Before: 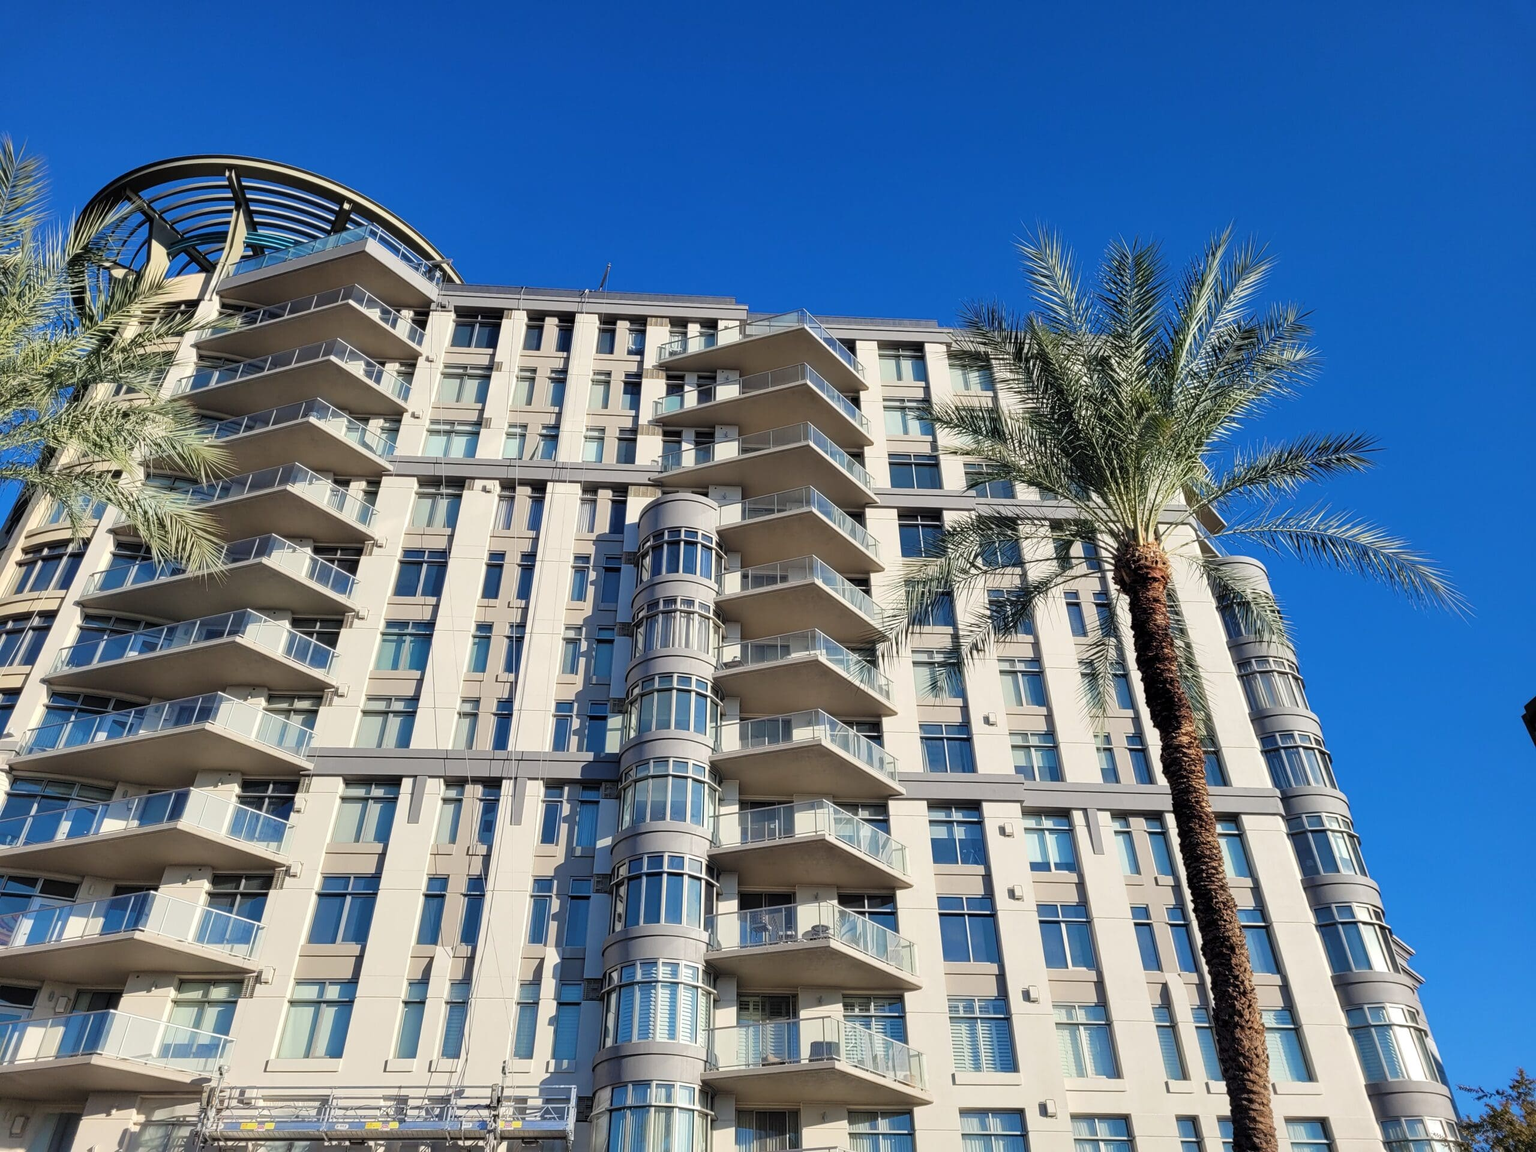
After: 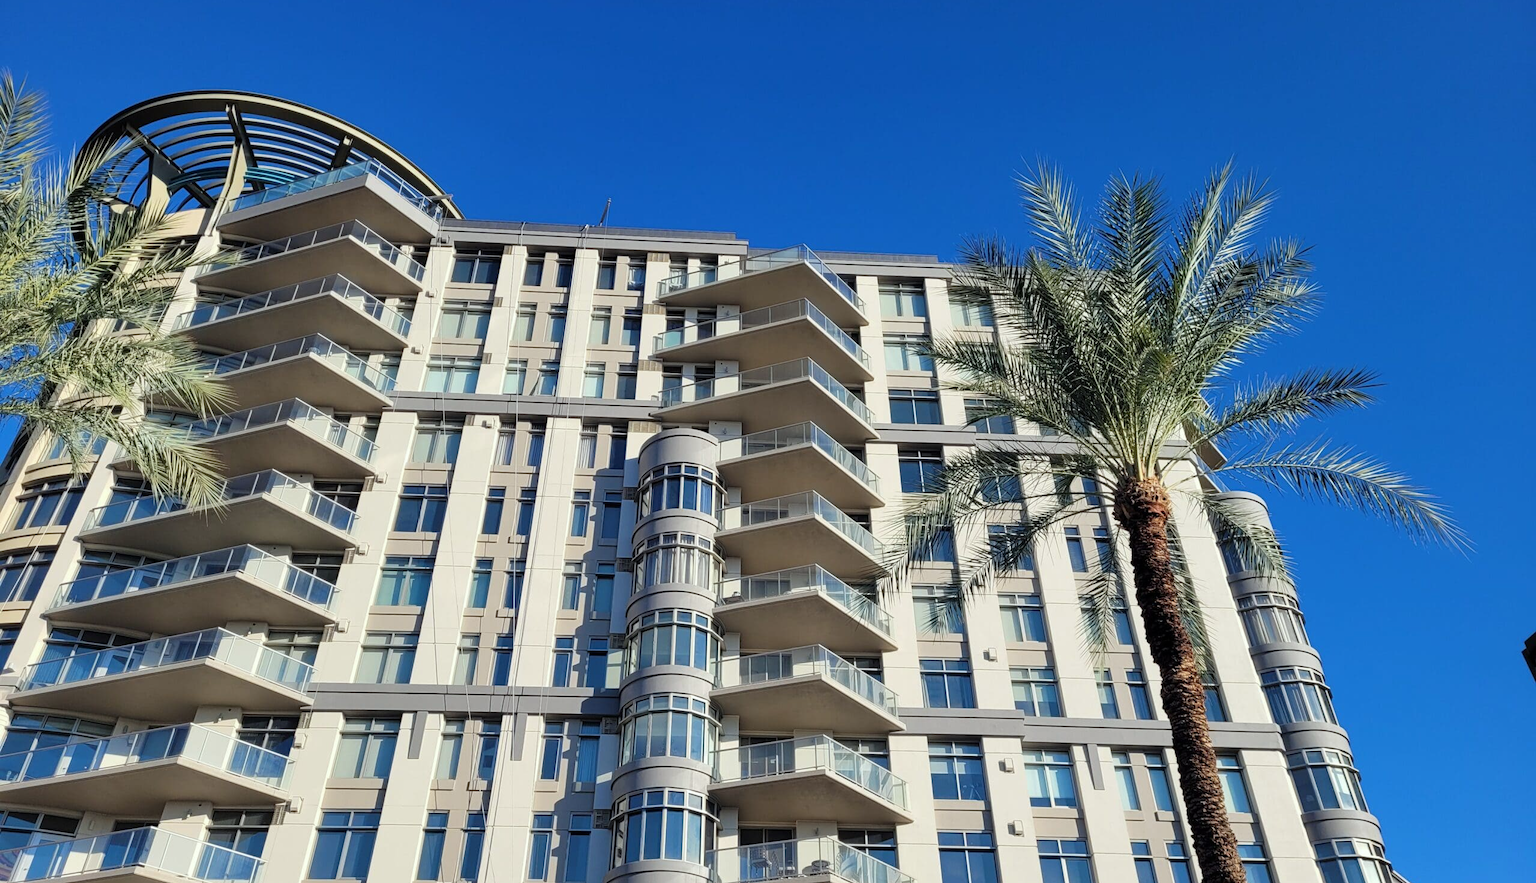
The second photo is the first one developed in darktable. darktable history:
white balance: red 0.978, blue 0.999
crop: top 5.667%, bottom 17.637%
